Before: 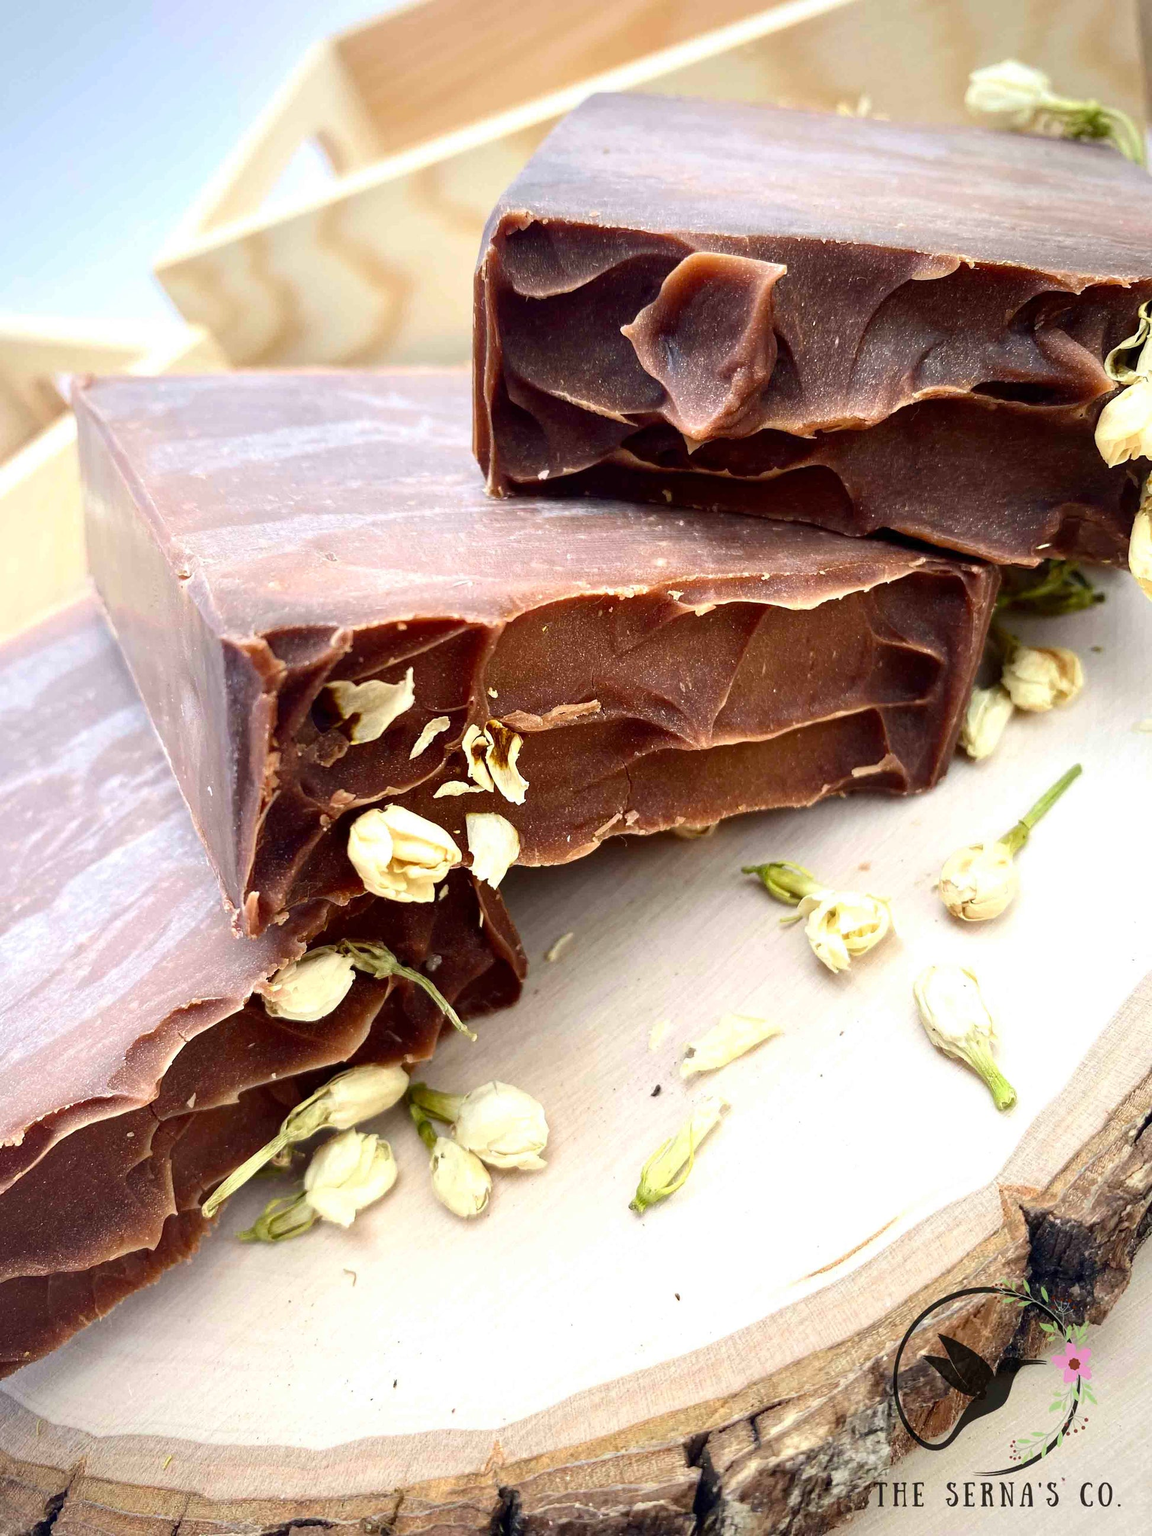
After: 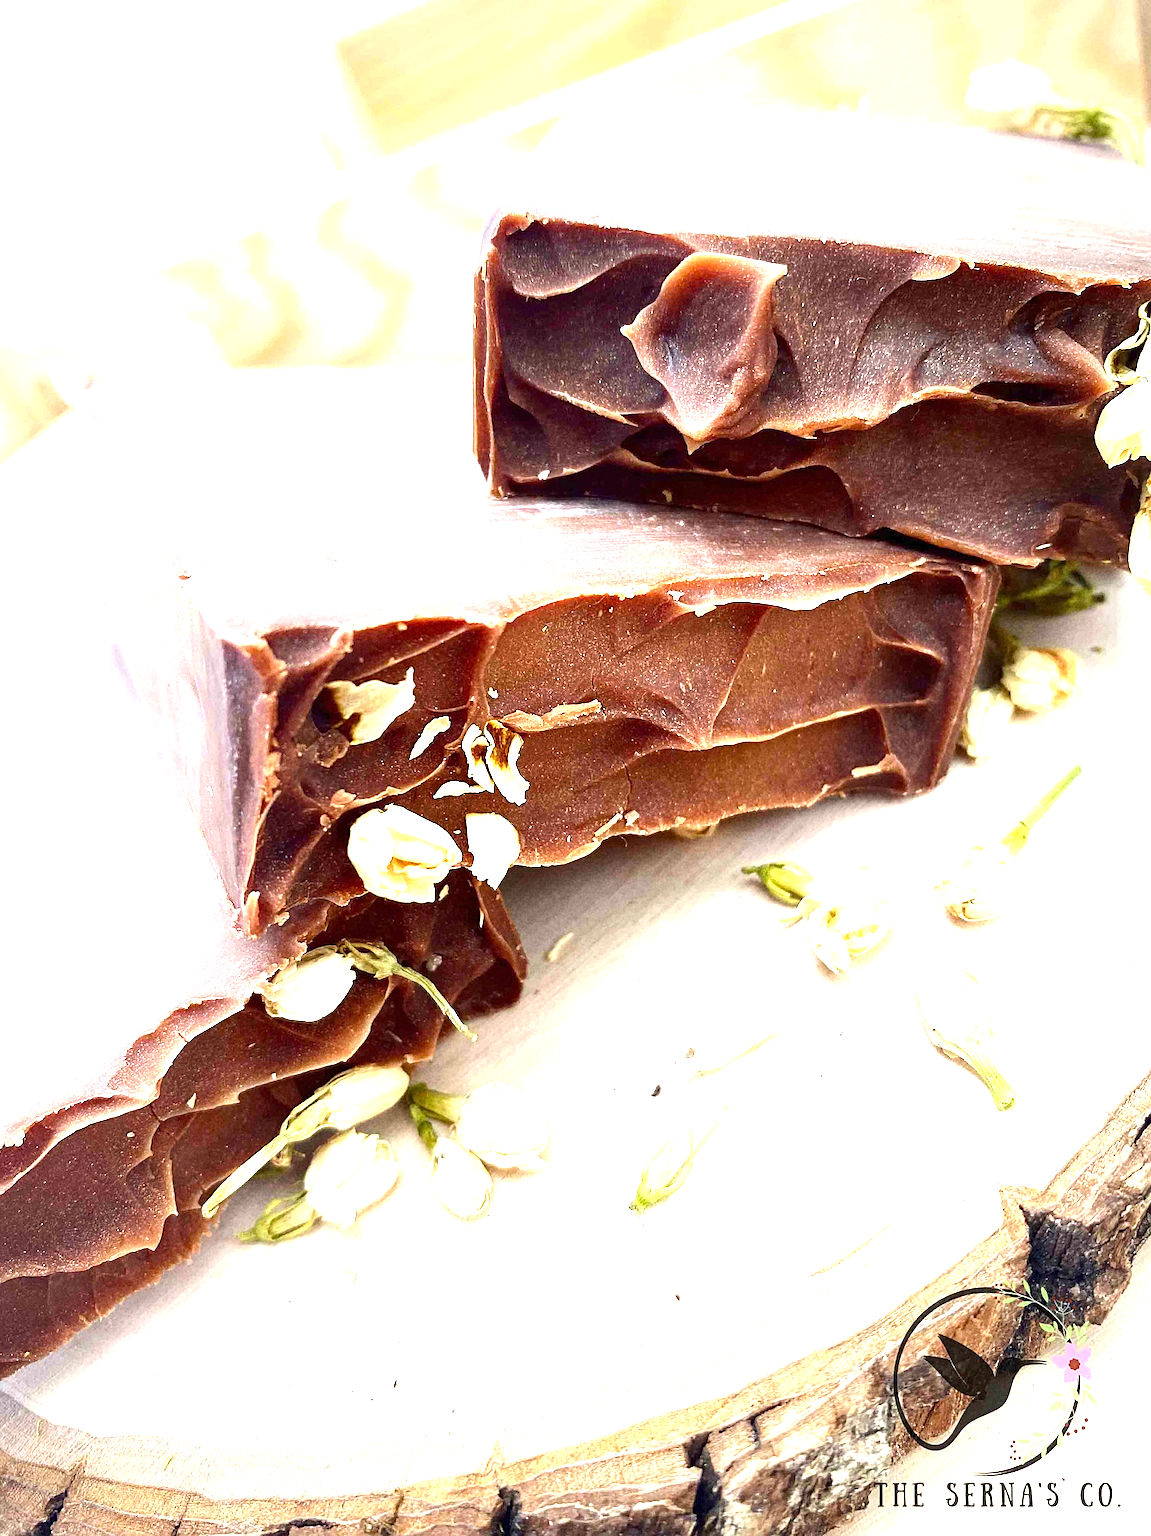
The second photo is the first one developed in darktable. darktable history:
grain: coarseness 22.88 ISO
exposure: exposure 1.2 EV, compensate highlight preservation false
sharpen: on, module defaults
